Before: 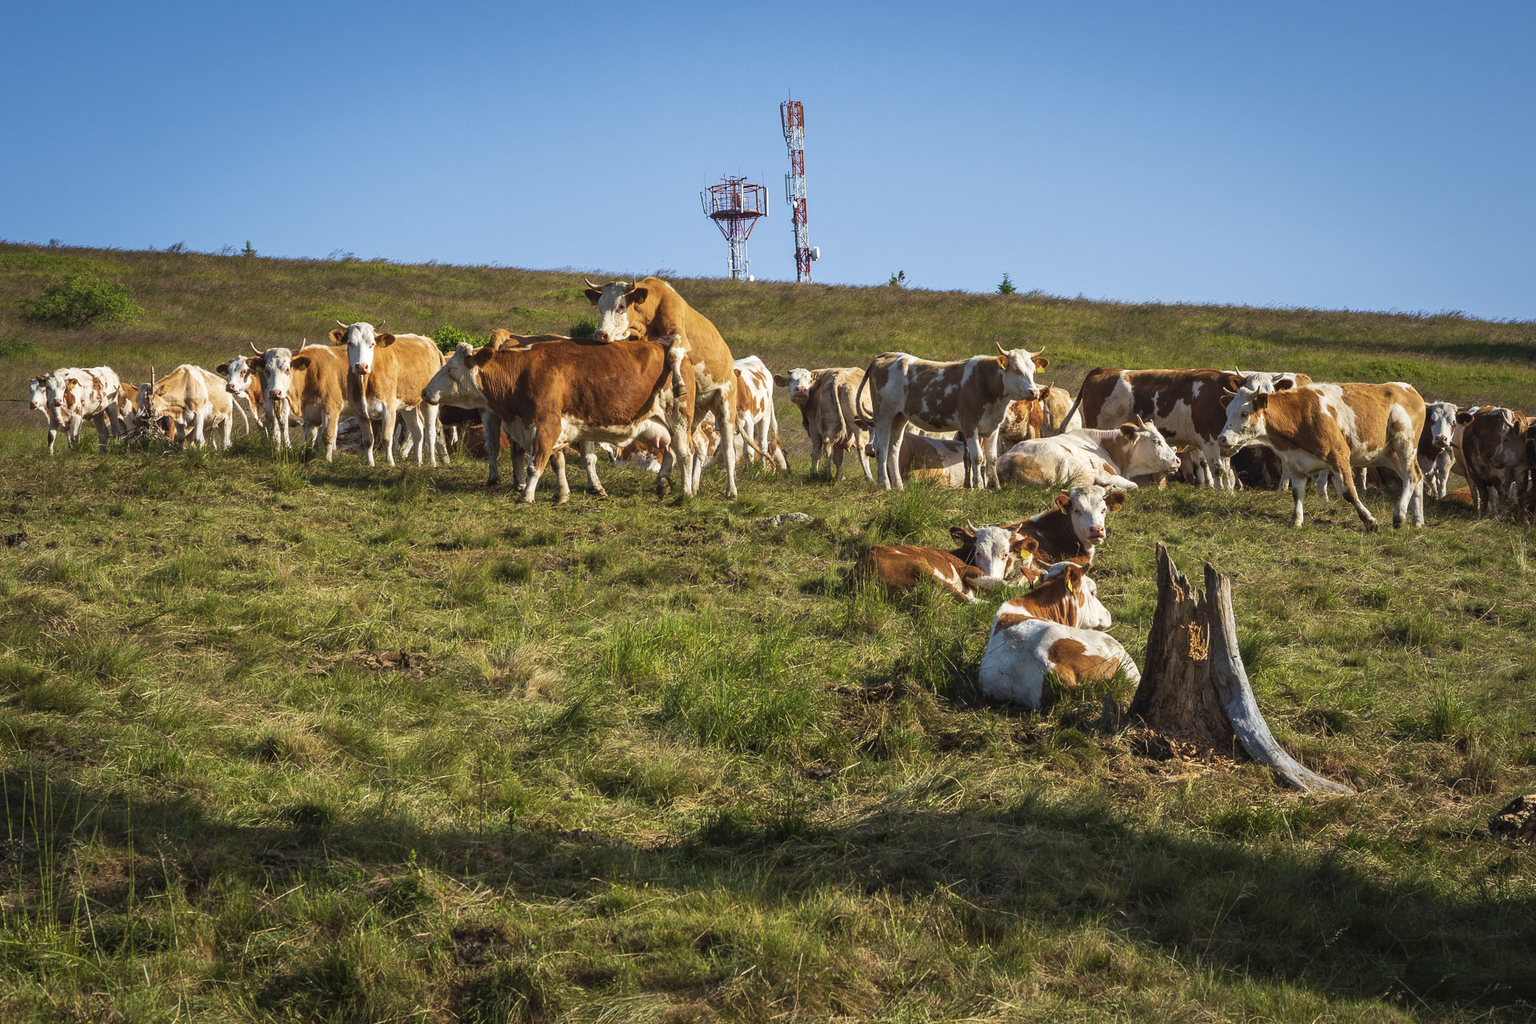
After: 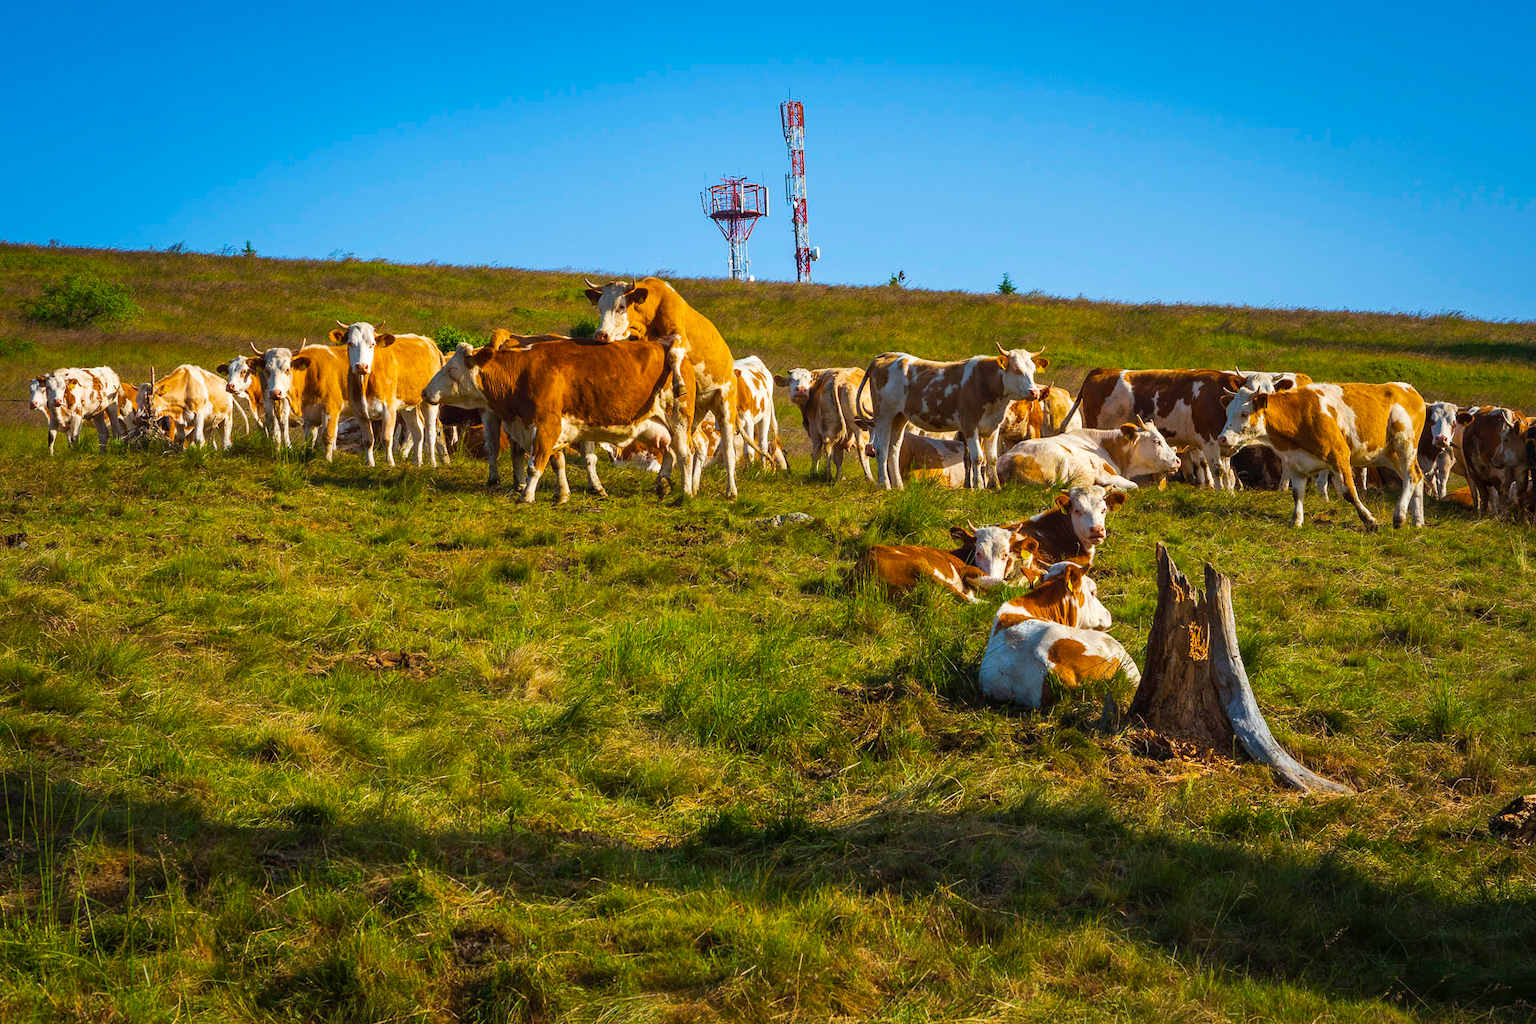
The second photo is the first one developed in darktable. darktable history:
exposure: compensate highlight preservation false
color balance rgb: linear chroma grading › global chroma 15%, perceptual saturation grading › global saturation 30%
